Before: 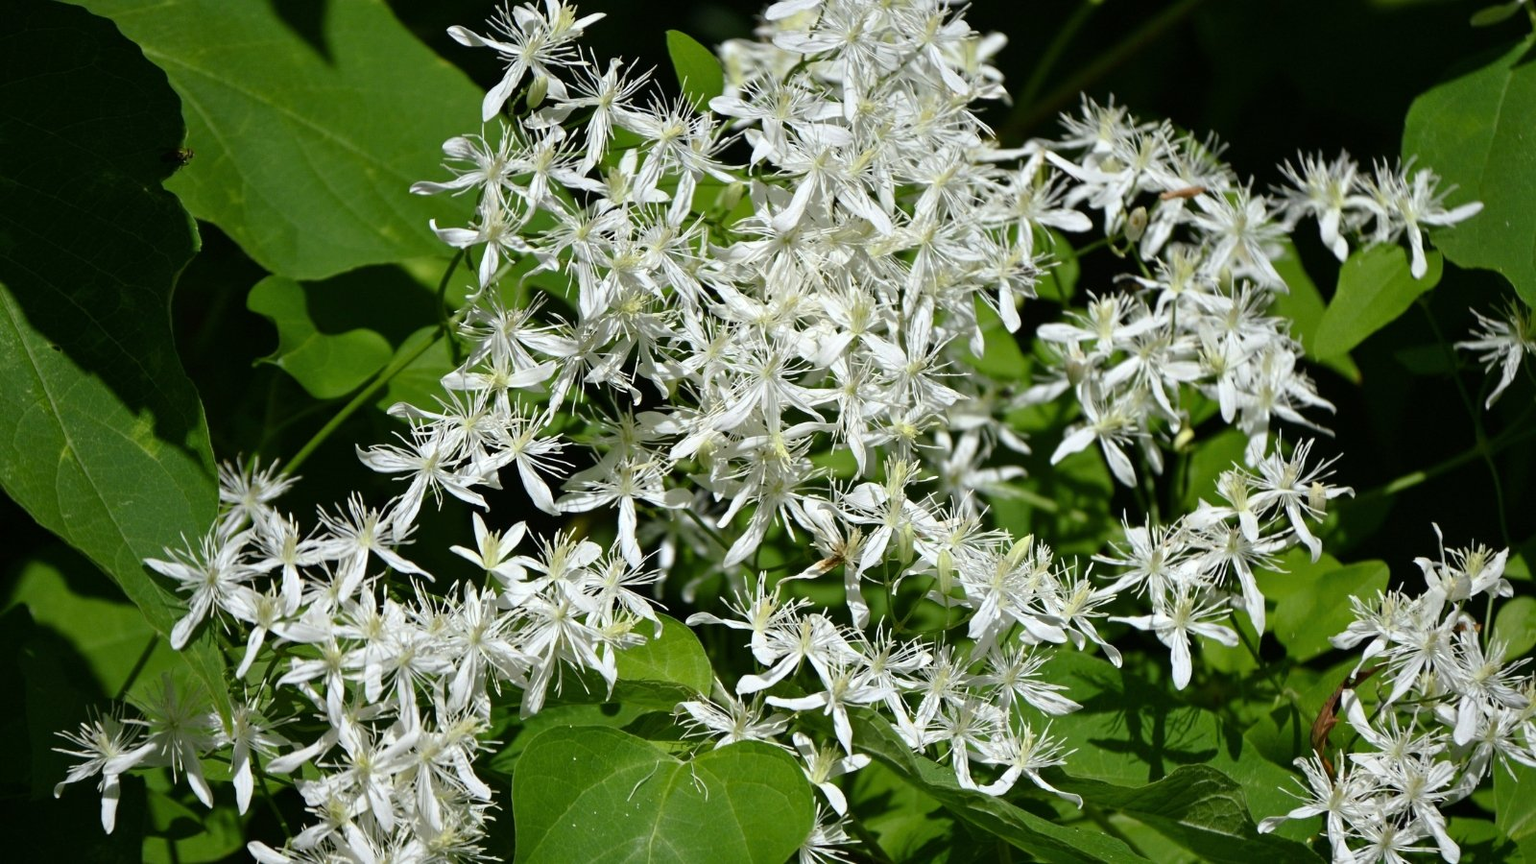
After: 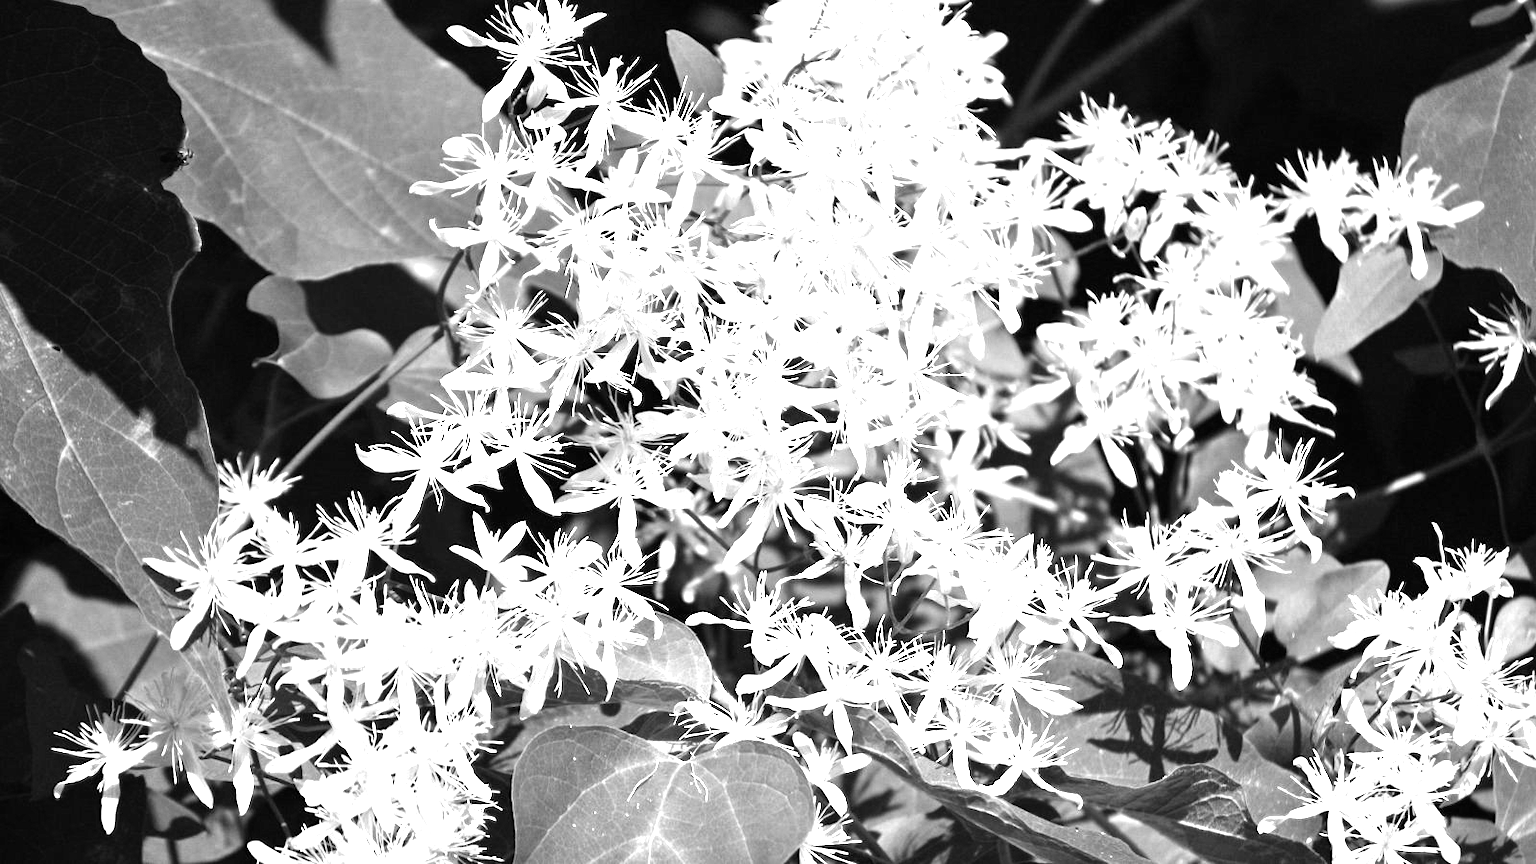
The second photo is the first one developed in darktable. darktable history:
monochrome: on, module defaults
white balance: red 4.26, blue 1.802
